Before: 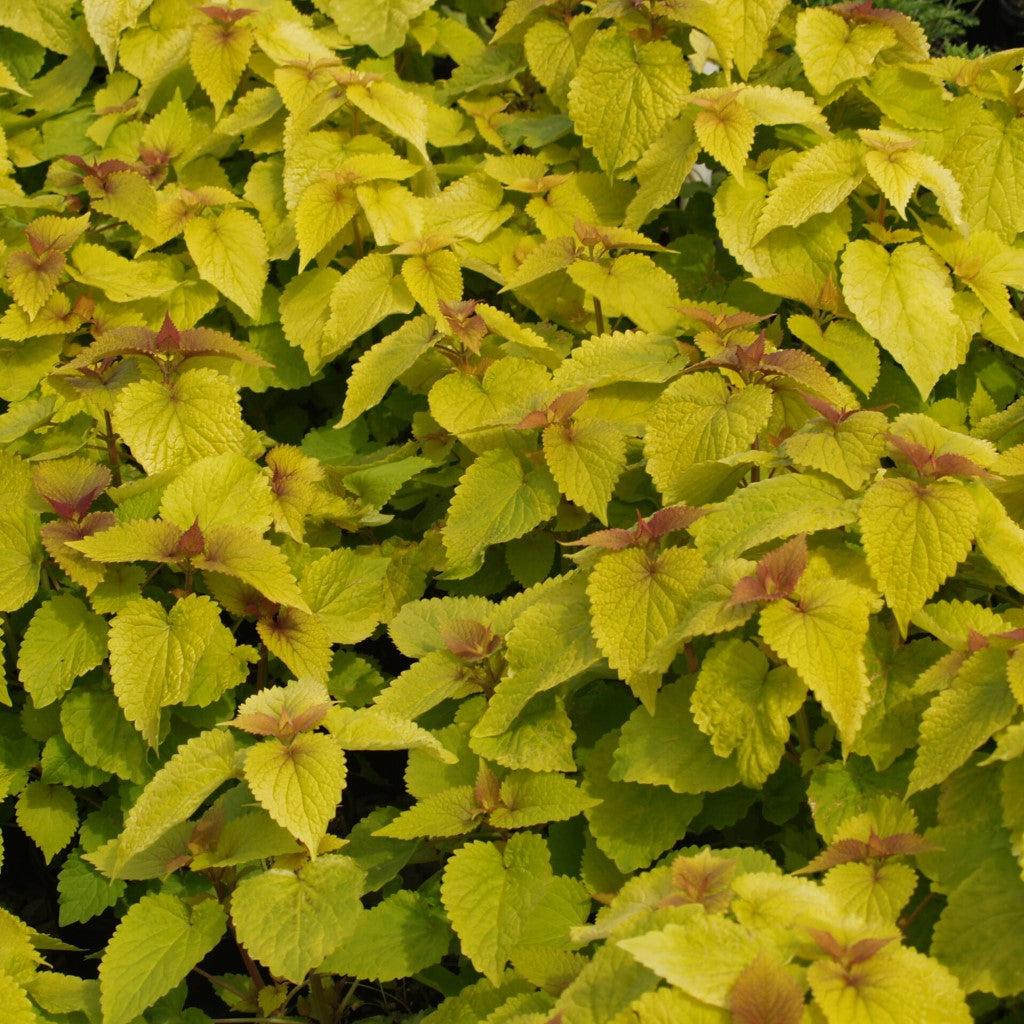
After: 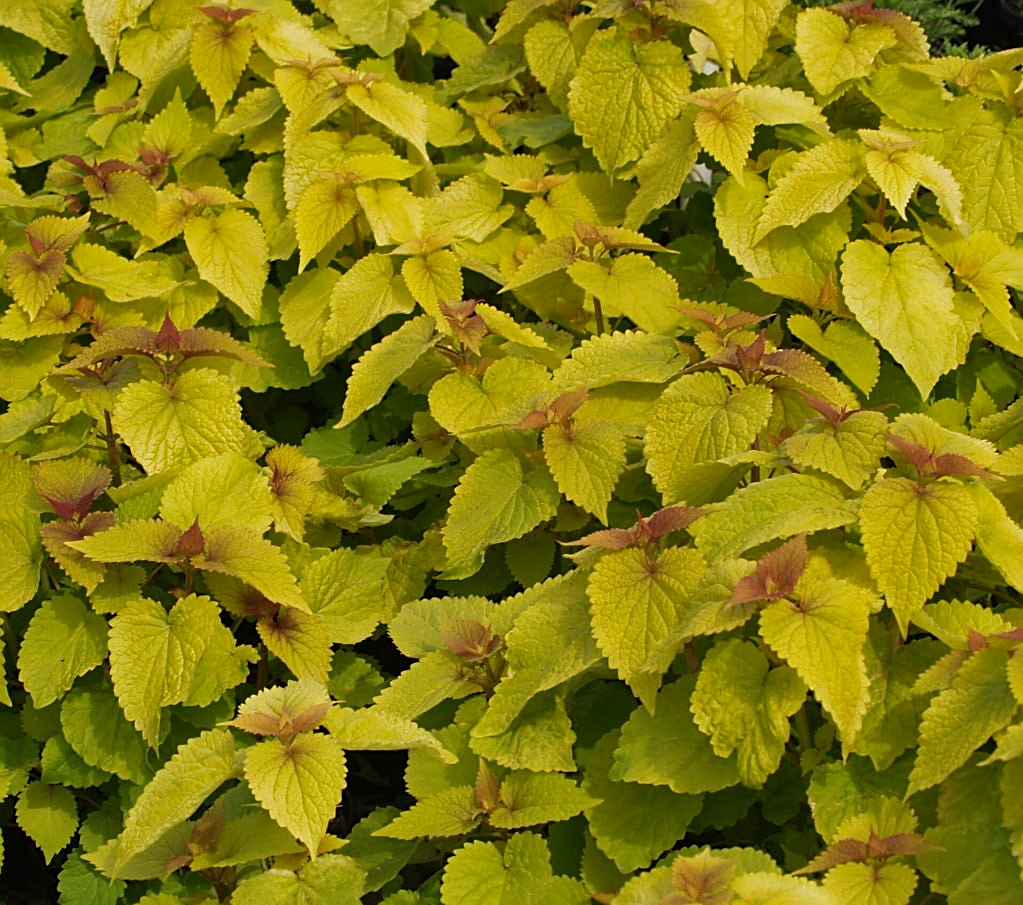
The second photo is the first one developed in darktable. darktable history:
crop and rotate: top 0%, bottom 11.54%
shadows and highlights: shadows 43.57, white point adjustment -1.64, soften with gaussian
sharpen: on, module defaults
